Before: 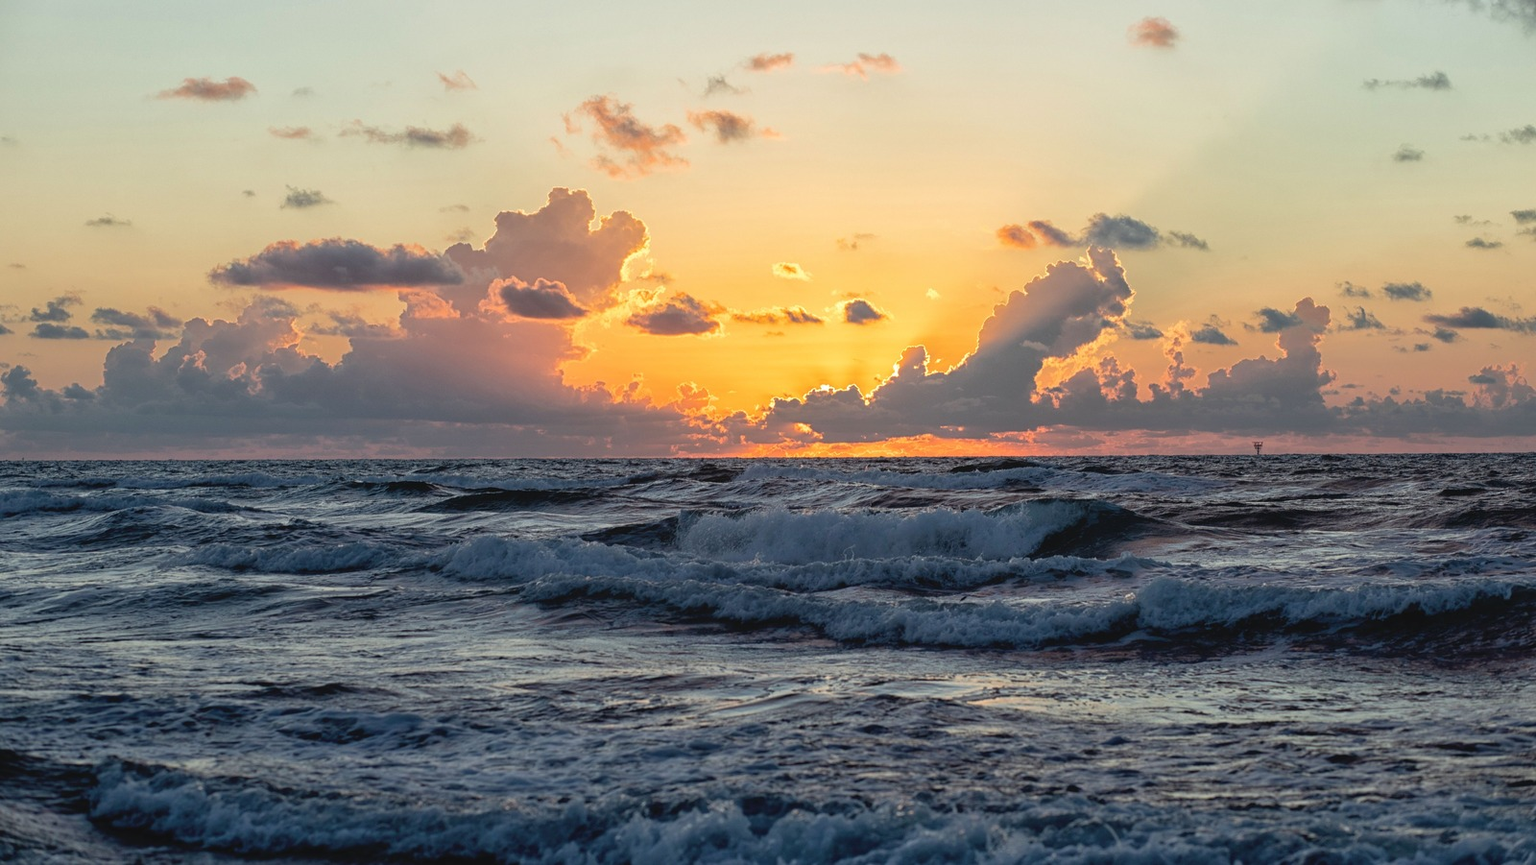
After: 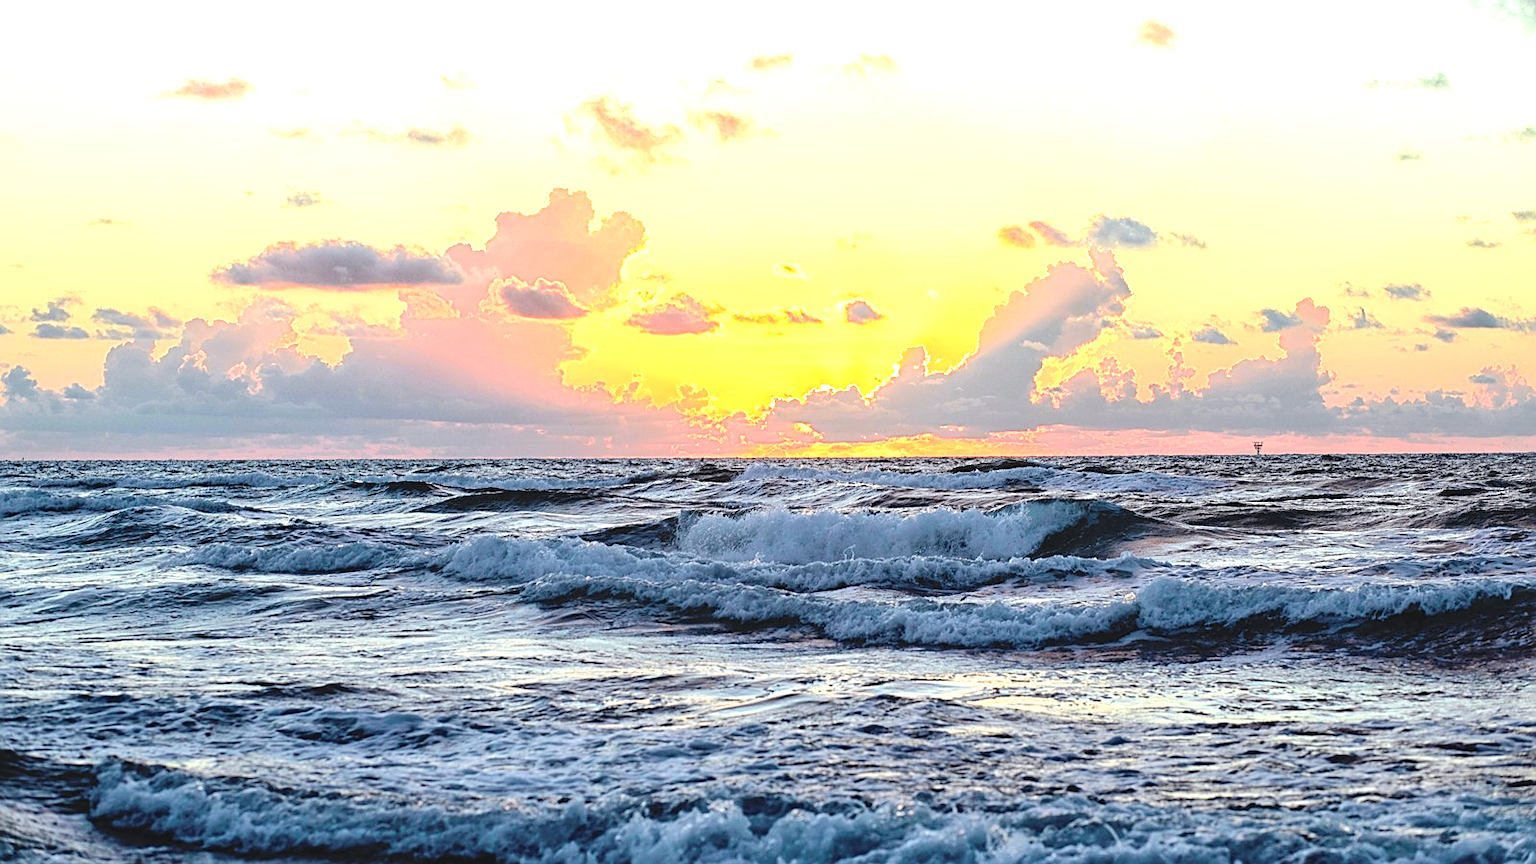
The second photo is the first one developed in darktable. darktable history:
exposure: black level correction 0, exposure 1.406 EV, compensate highlight preservation false
tone curve: curves: ch0 [(0, 0.013) (0.054, 0.018) (0.205, 0.191) (0.289, 0.292) (0.39, 0.424) (0.493, 0.551) (0.666, 0.743) (0.795, 0.841) (1, 0.998)]; ch1 [(0, 0) (0.385, 0.343) (0.439, 0.415) (0.494, 0.495) (0.501, 0.501) (0.51, 0.509) (0.548, 0.554) (0.586, 0.614) (0.66, 0.706) (0.783, 0.804) (1, 1)]; ch2 [(0, 0) (0.304, 0.31) (0.403, 0.399) (0.441, 0.428) (0.47, 0.469) (0.498, 0.496) (0.524, 0.538) (0.566, 0.579) (0.633, 0.665) (0.7, 0.711) (1, 1)], color space Lab, independent channels, preserve colors none
sharpen: radius 1.951
